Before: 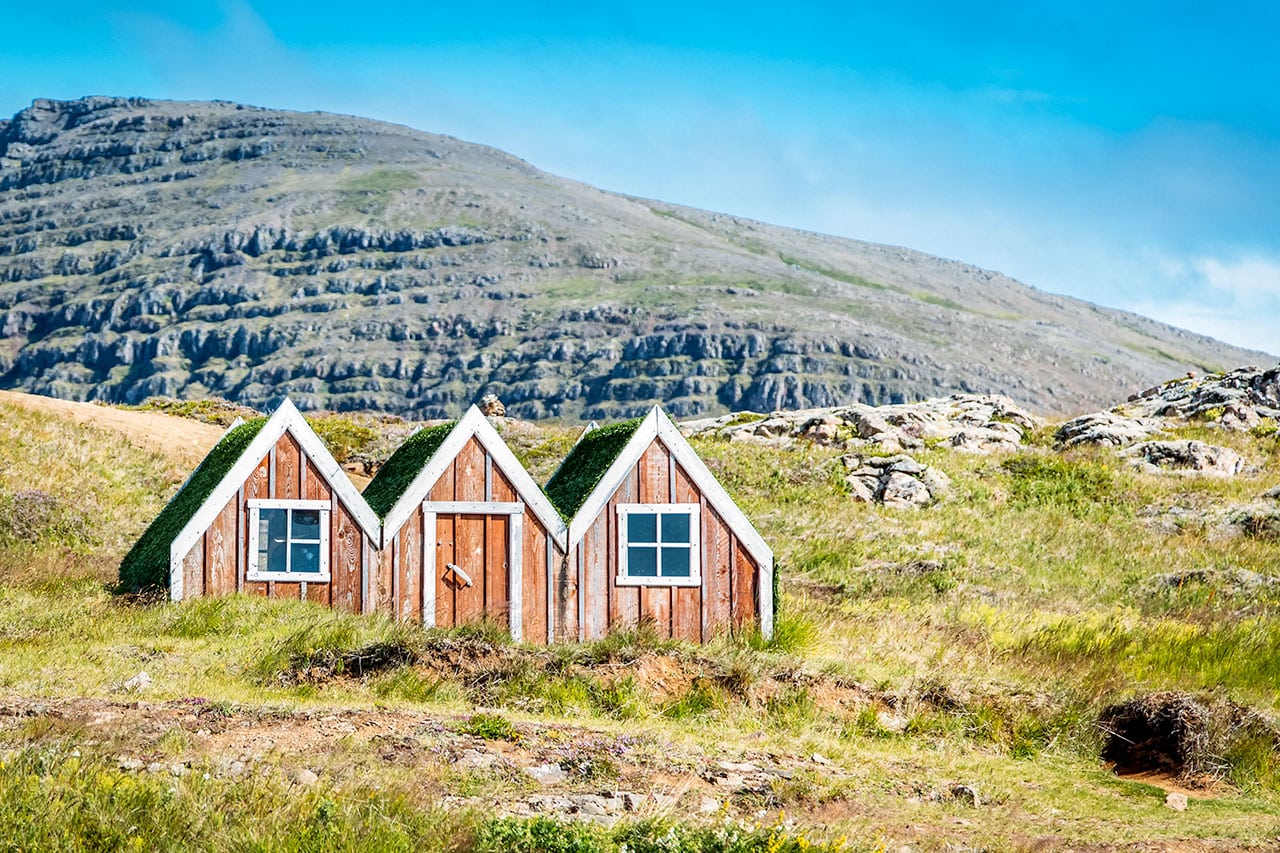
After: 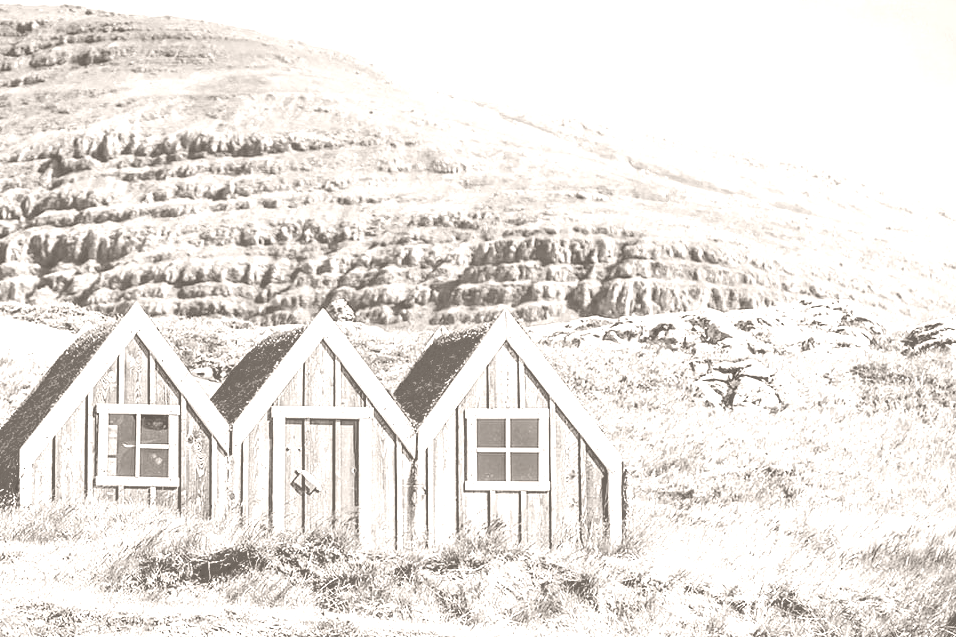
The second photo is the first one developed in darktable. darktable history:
colorize: hue 34.49°, saturation 35.33%, source mix 100%, lightness 55%, version 1
crop and rotate: left 11.831%, top 11.346%, right 13.429%, bottom 13.899%
exposure: exposure -0.072 EV, compensate highlight preservation false
tone curve: curves: ch0 [(0.122, 0.111) (1, 1)]
